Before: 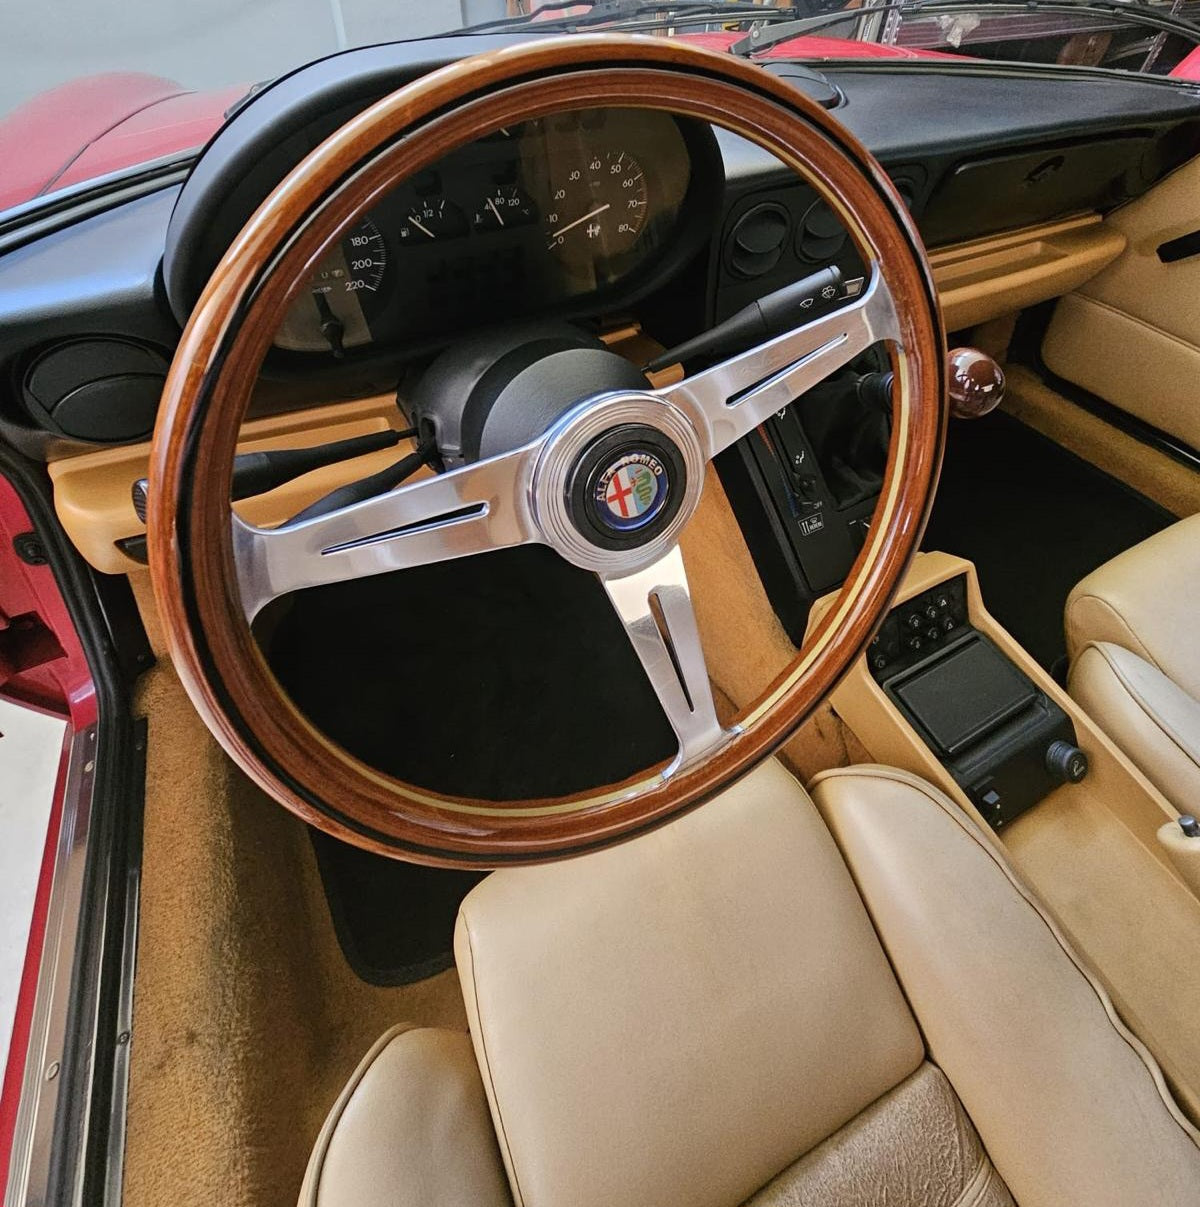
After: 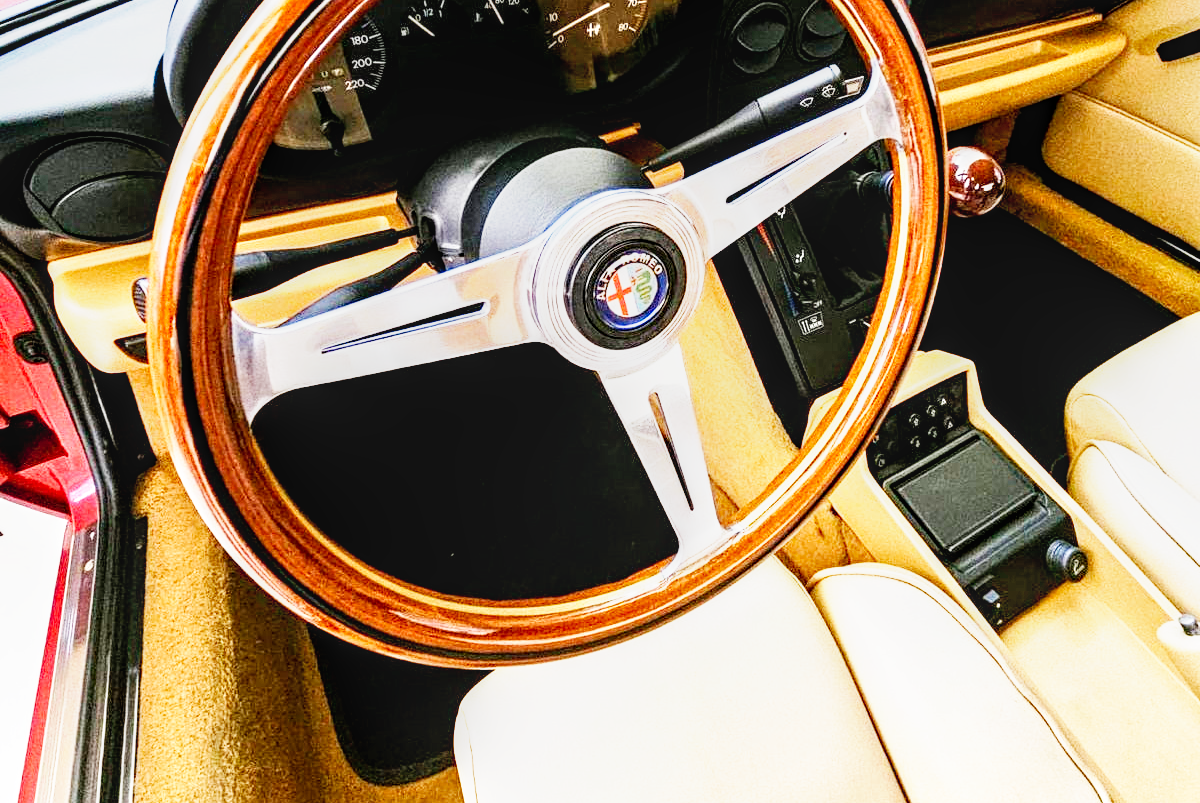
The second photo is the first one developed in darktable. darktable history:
contrast brightness saturation: saturation -0.04
base curve: curves: ch0 [(0, 0) (0.007, 0.004) (0.027, 0.03) (0.046, 0.07) (0.207, 0.54) (0.442, 0.872) (0.673, 0.972) (1, 1)], preserve colors none
contrast equalizer: y [[0.439, 0.44, 0.442, 0.457, 0.493, 0.498], [0.5 ×6], [0.5 ×6], [0 ×6], [0 ×6]], mix 0.59
crop: top 16.727%, bottom 16.727%
local contrast: on, module defaults
exposure: black level correction 0.008, exposure 0.979 EV, compensate highlight preservation false
